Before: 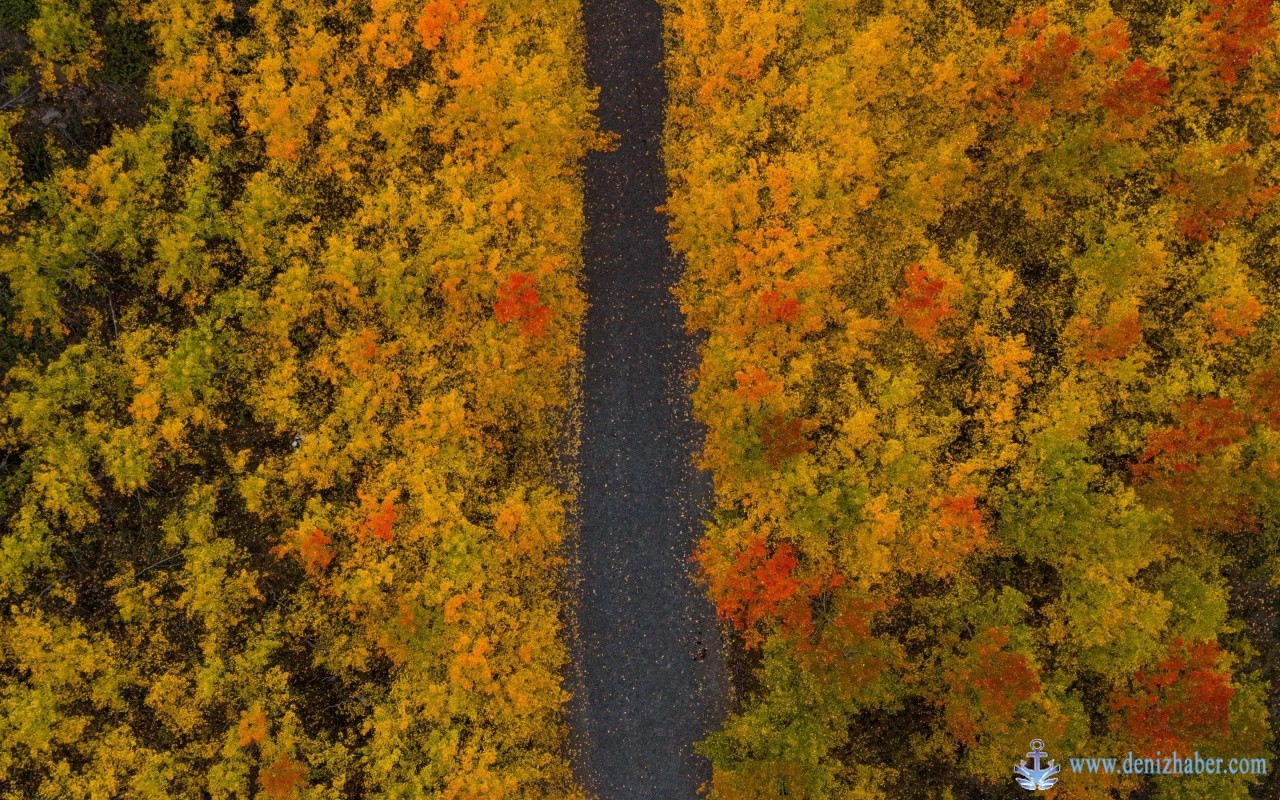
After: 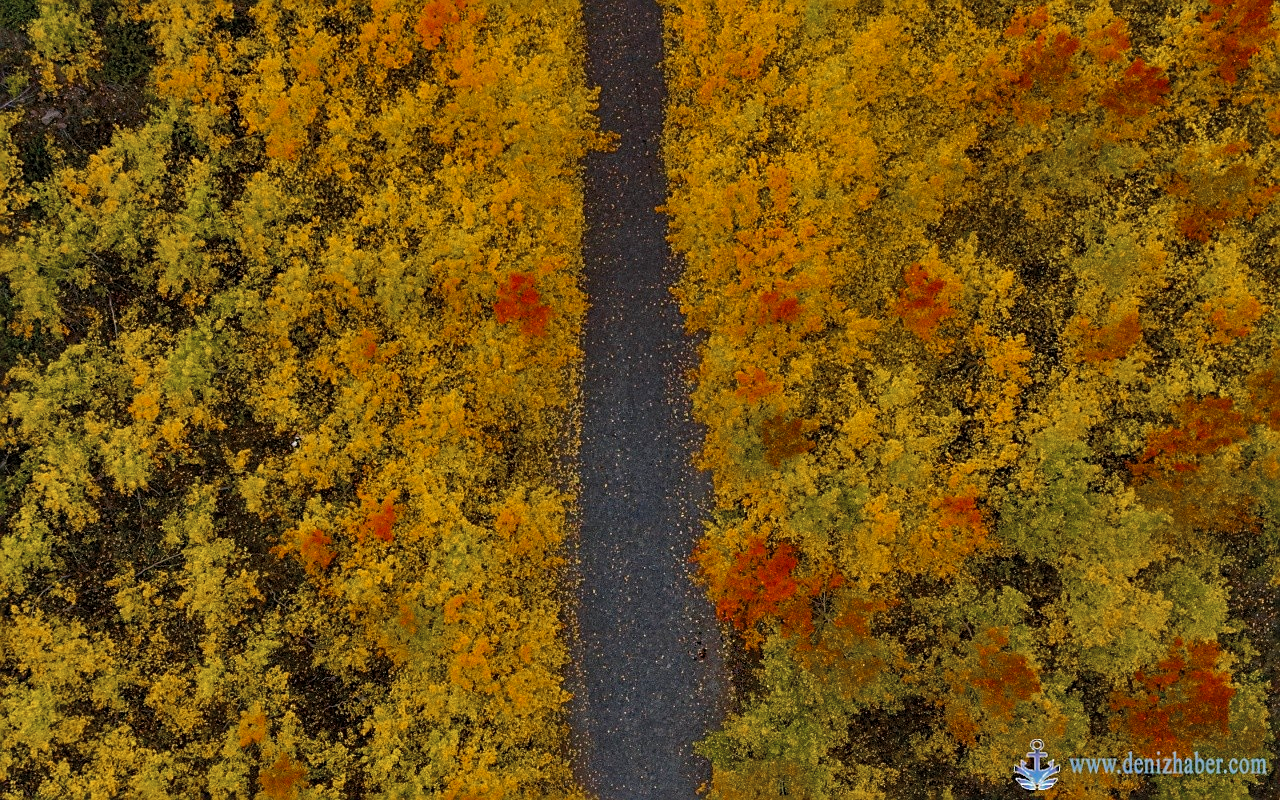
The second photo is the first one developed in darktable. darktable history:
shadows and highlights: soften with gaussian
sharpen: on, module defaults
color zones: curves: ch0 [(0, 0.5) (0.125, 0.4) (0.25, 0.5) (0.375, 0.4) (0.5, 0.4) (0.625, 0.35) (0.75, 0.35) (0.875, 0.5)]; ch1 [(0, 0.35) (0.125, 0.45) (0.25, 0.35) (0.375, 0.35) (0.5, 0.35) (0.625, 0.35) (0.75, 0.45) (0.875, 0.35)]; ch2 [(0, 0.6) (0.125, 0.5) (0.25, 0.5) (0.375, 0.6) (0.5, 0.6) (0.625, 0.5) (0.75, 0.5) (0.875, 0.5)]
color balance rgb: linear chroma grading › global chroma 15%, perceptual saturation grading › global saturation 30%
